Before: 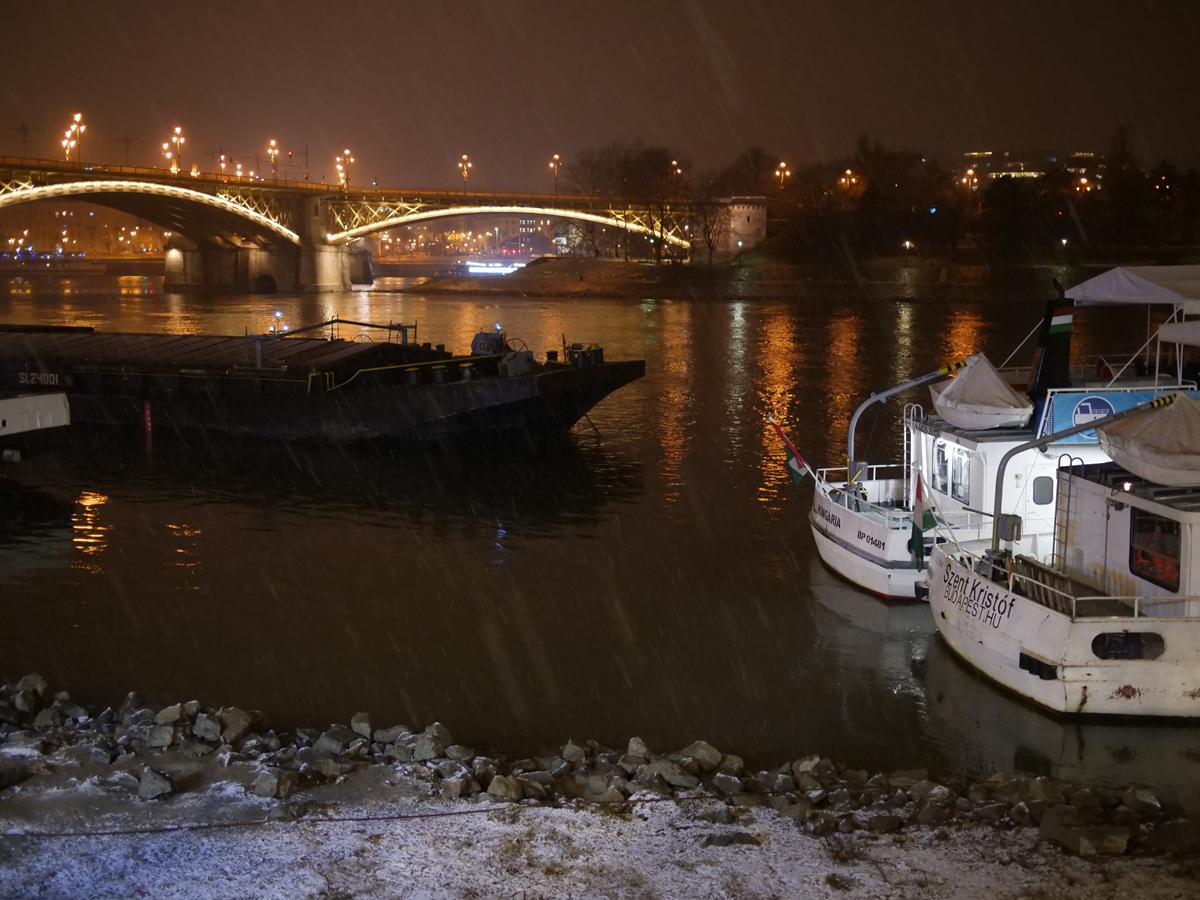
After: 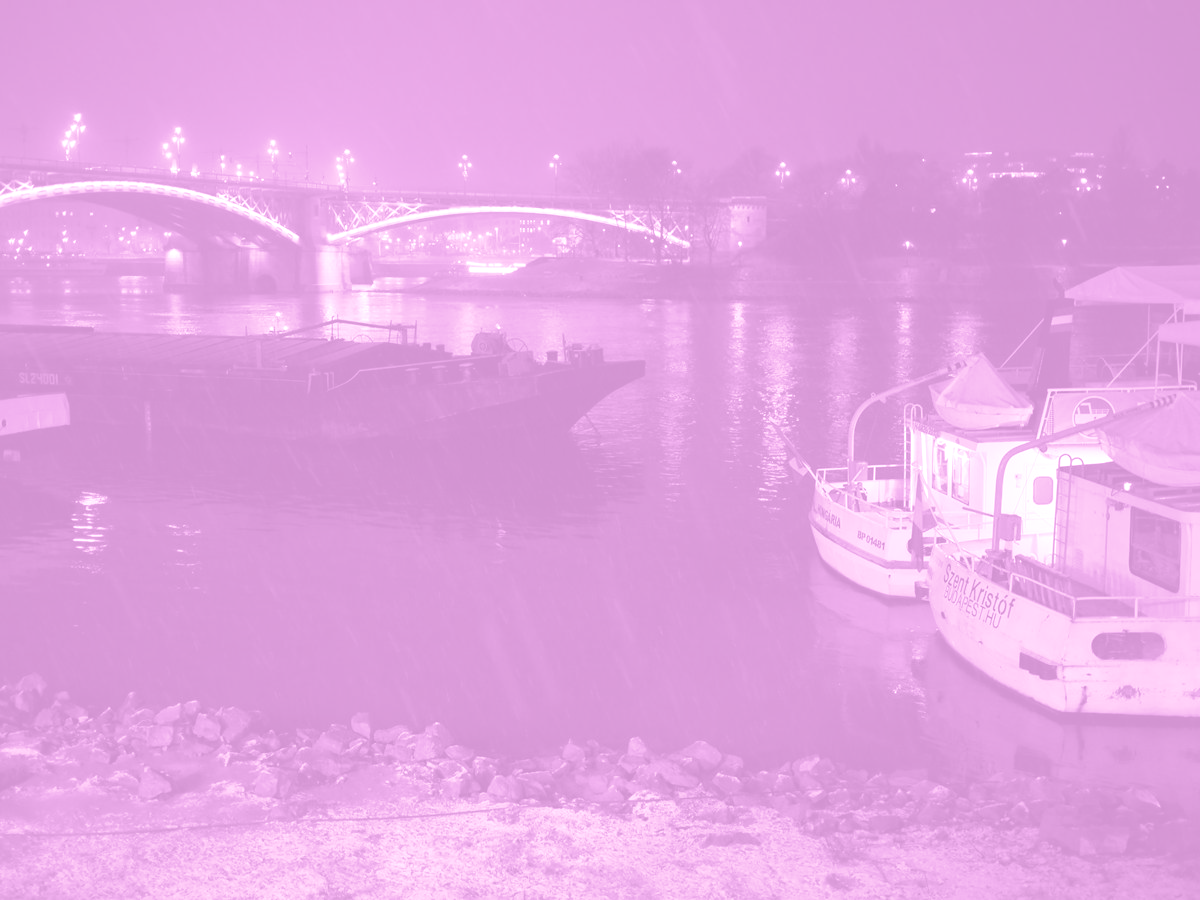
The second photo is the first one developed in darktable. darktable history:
split-toning: shadows › hue 205.2°, shadows › saturation 0.29, highlights › hue 50.4°, highlights › saturation 0.38, balance -49.9
colorize: hue 331.2°, saturation 75%, source mix 30.28%, lightness 70.52%, version 1
